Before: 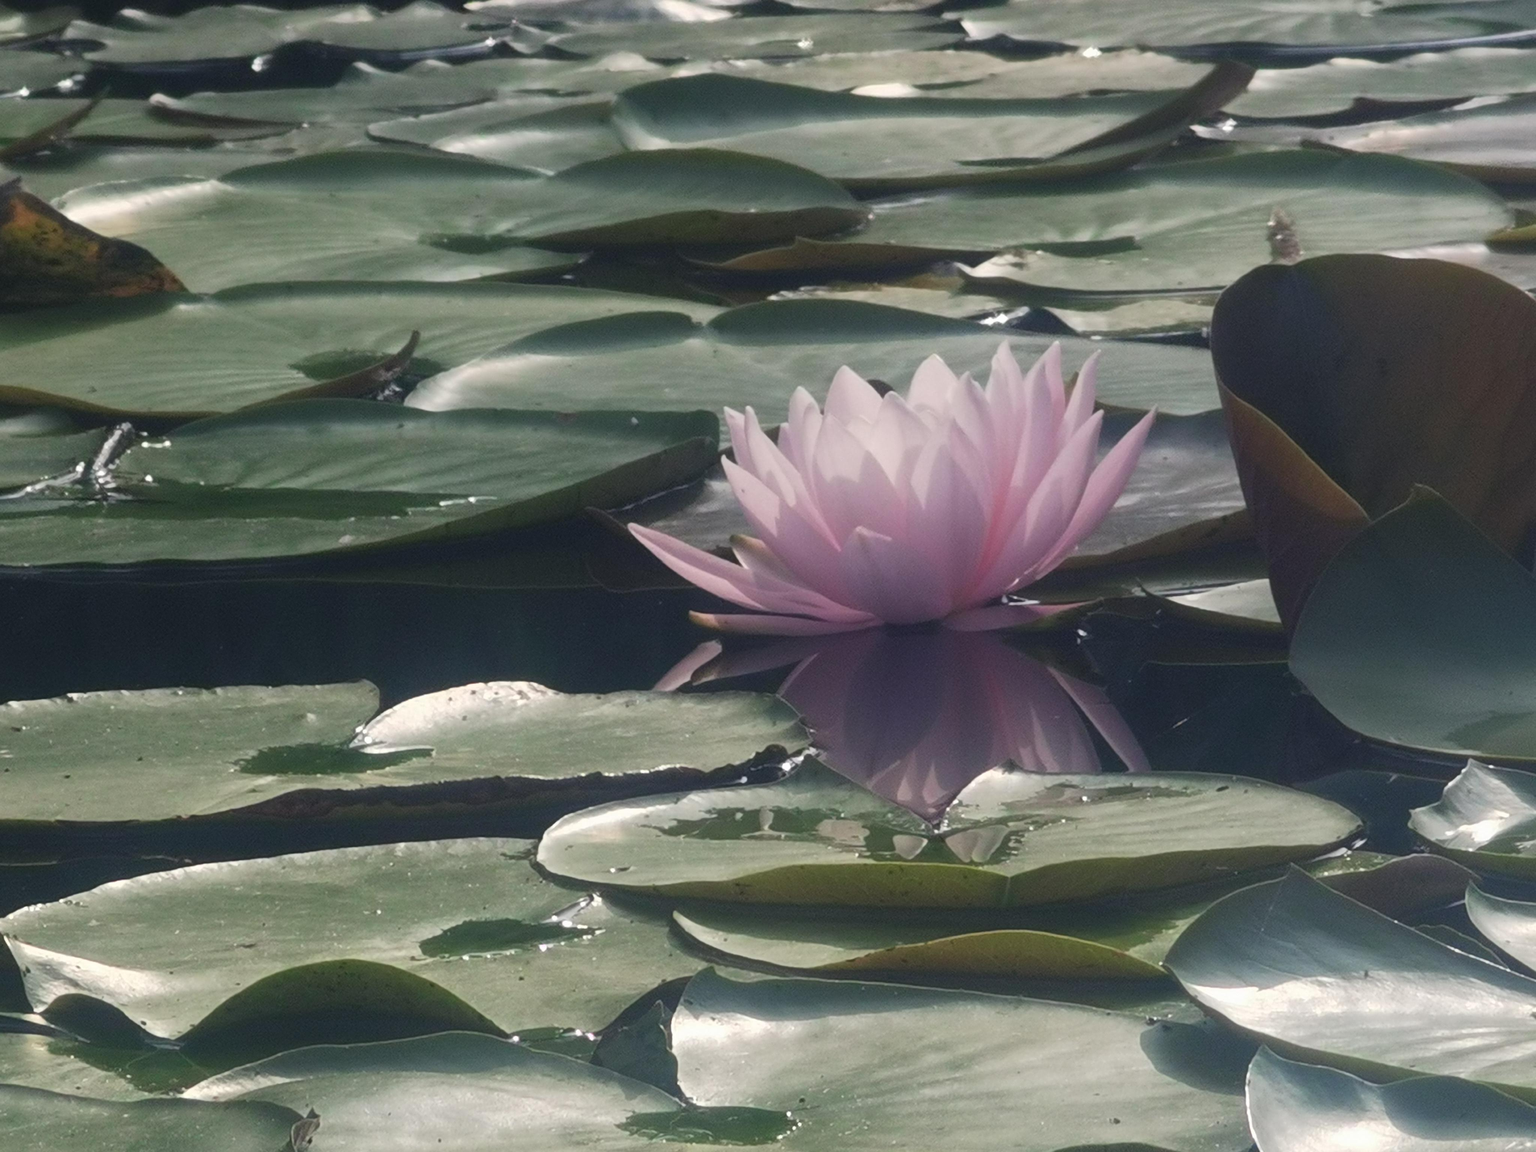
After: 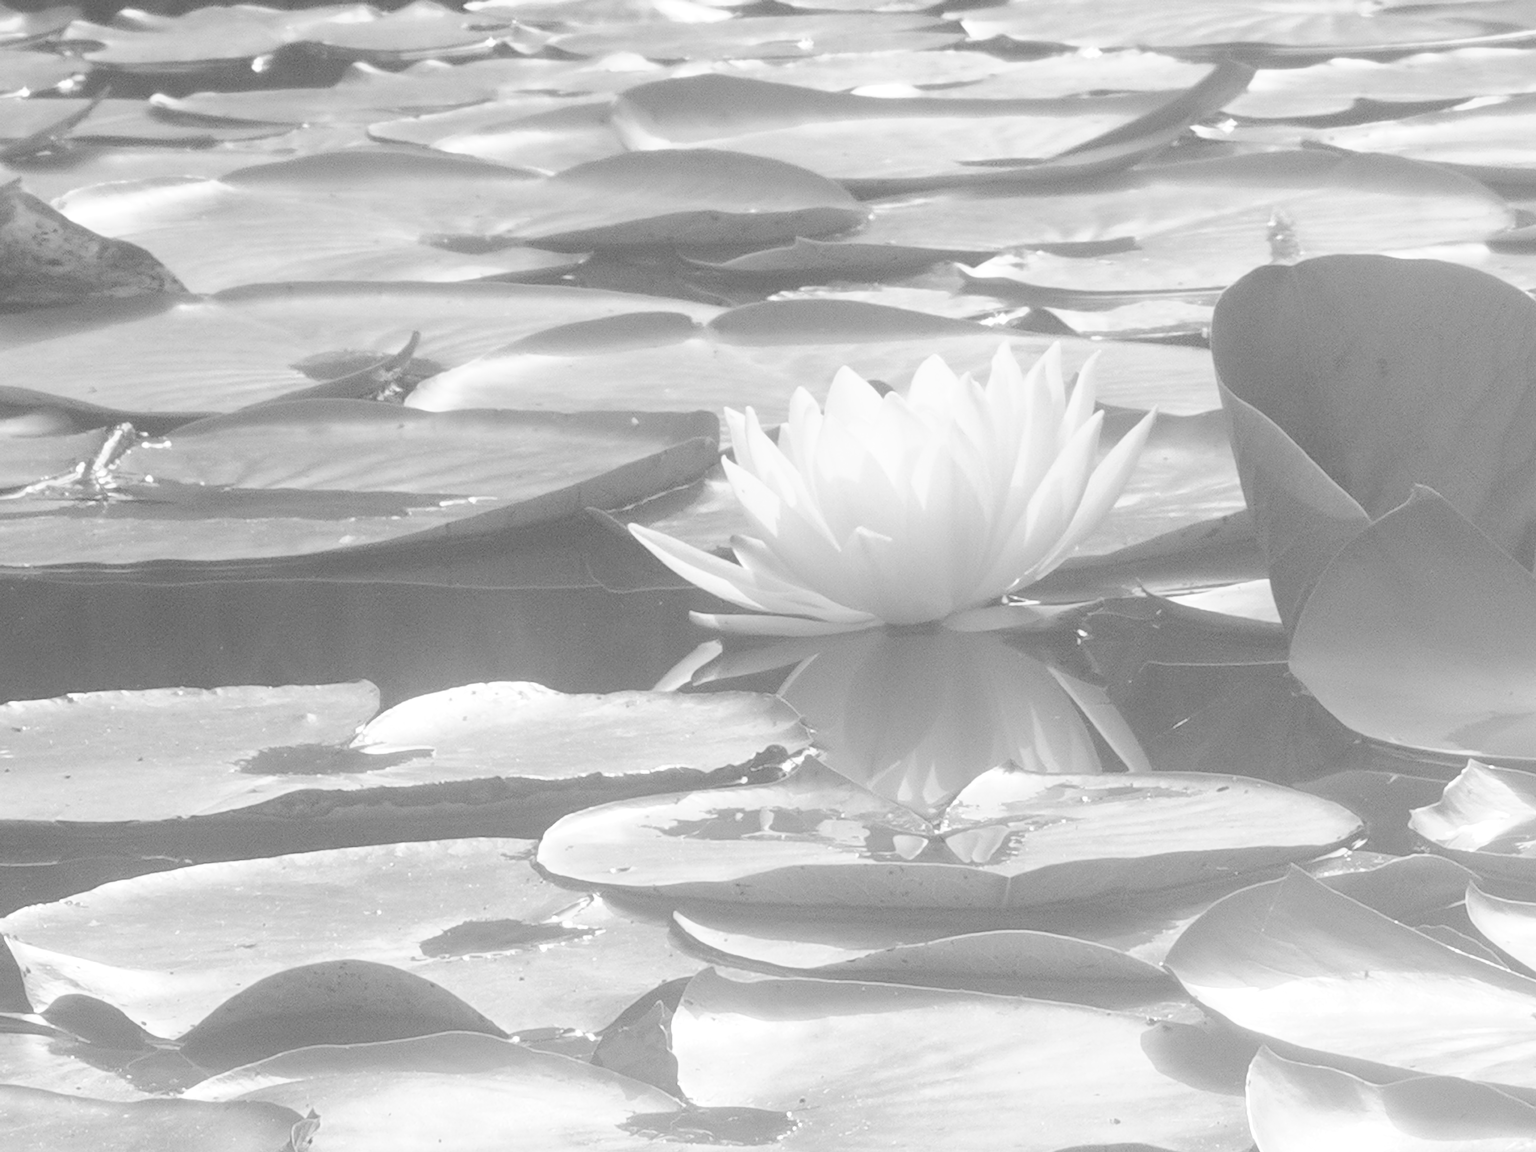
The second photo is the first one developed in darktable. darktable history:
tone curve: curves: ch0 [(0, 0) (0.003, 0.003) (0.011, 0.005) (0.025, 0.008) (0.044, 0.012) (0.069, 0.02) (0.1, 0.031) (0.136, 0.047) (0.177, 0.088) (0.224, 0.141) (0.277, 0.222) (0.335, 0.32) (0.399, 0.422) (0.468, 0.523) (0.543, 0.623) (0.623, 0.716) (0.709, 0.796) (0.801, 0.878) (0.898, 0.957) (1, 1)], preserve colors none
color look up table: target L [84.34, 84.34, 70.81, 68.83, 75.11, 68.43, 62.88, 37.46, 54.67, 41.25, 20.25, 11.69, 200.19, 78.79, 62.88, 83.2, 69.22, 59.13, 65.65, 50.9, 47.73, 34.81, 51.48, 42.63, 34.01, 23.48, 99.04, 84.34, 74.34, 68.04, 62.2, 66.05, 65.25, 54.09, 48.31, 37.99, 46.59, 40.7, 20.25, 24.38, 19.76, 23.42, 98.08, 77.55, 80.43, 67.25, 54.96, 46.59, 35.61], target a [0 ×4, 0.002, 0.002, 0, 0.001, 0.001, 0.001, 0, 0.001, 0 ×7, 0.001 ×7, -0.005, 0 ×6, 0.001 ×4, 0.002, 0.001, 0, 0.001, -0.127, -0.005, 0, 0, 0, 0.002, 0.001, 0.001], target b [0.003, 0.003, 0.004, 0.003, 0.001, 0, 0, -0.004, -0.002, -0.004, -0.002, -0.001, 0, 0.005, 0, 0.003, 0.003, 0, 0.003, -0.003, -0.003, -0.004, -0.003, -0.004, -0.004, -0.004, 0.043, 0.003, 0.003, 0.003, 0, 0.003, 0.004, -0.003, -0.003, -0.004, -0.003, -0.005, -0.002, -0.004, -0.002, -0.031, 0.044, 0.005, 0.005, 0.003, -0.004, -0.003, -0.004], num patches 49
